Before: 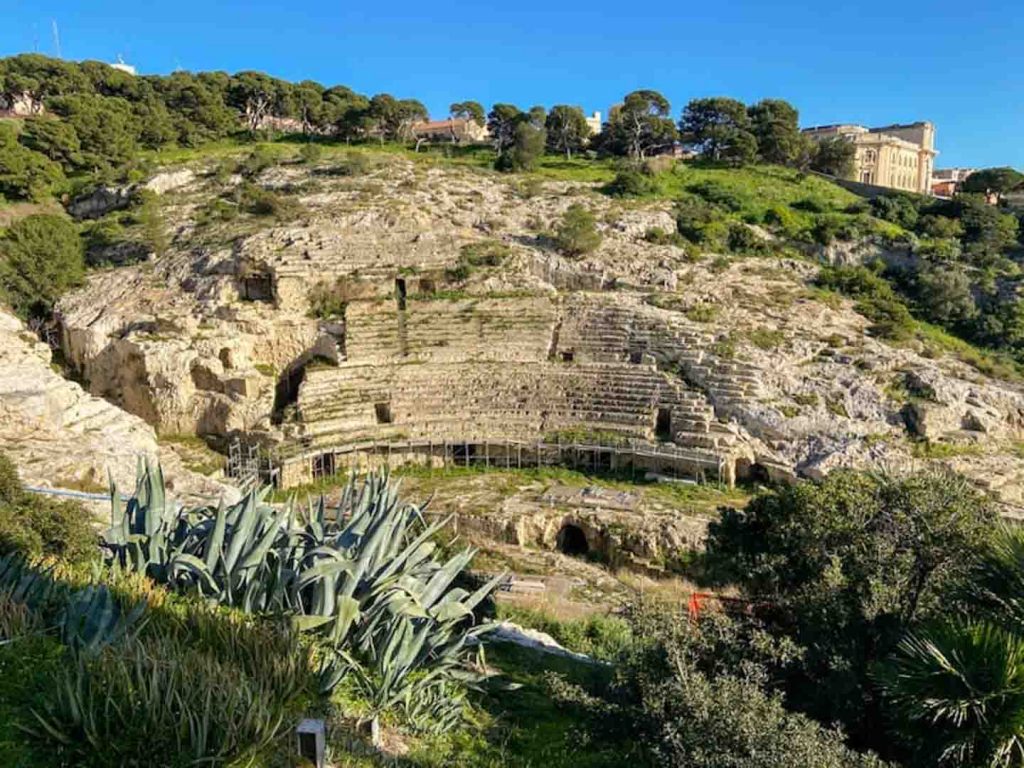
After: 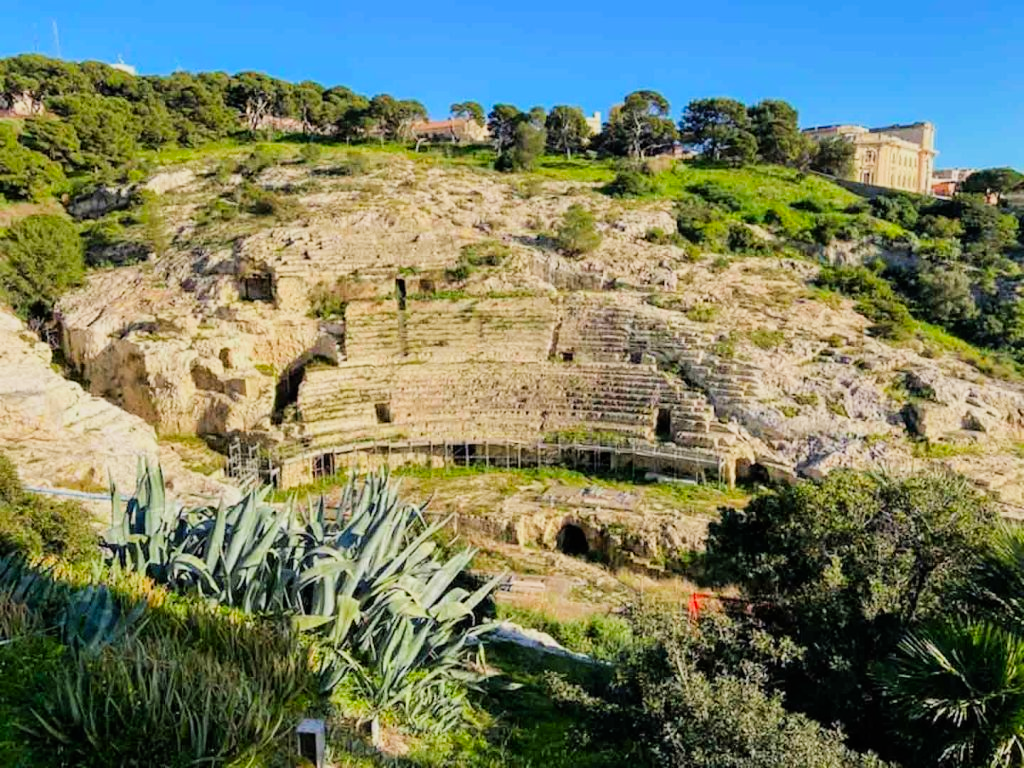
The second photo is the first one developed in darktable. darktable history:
exposure: black level correction -0.002, exposure 0.54 EV, compensate highlight preservation false
color correction: saturation 1.34
filmic rgb: black relative exposure -7.65 EV, white relative exposure 4.56 EV, hardness 3.61, contrast 1.05
